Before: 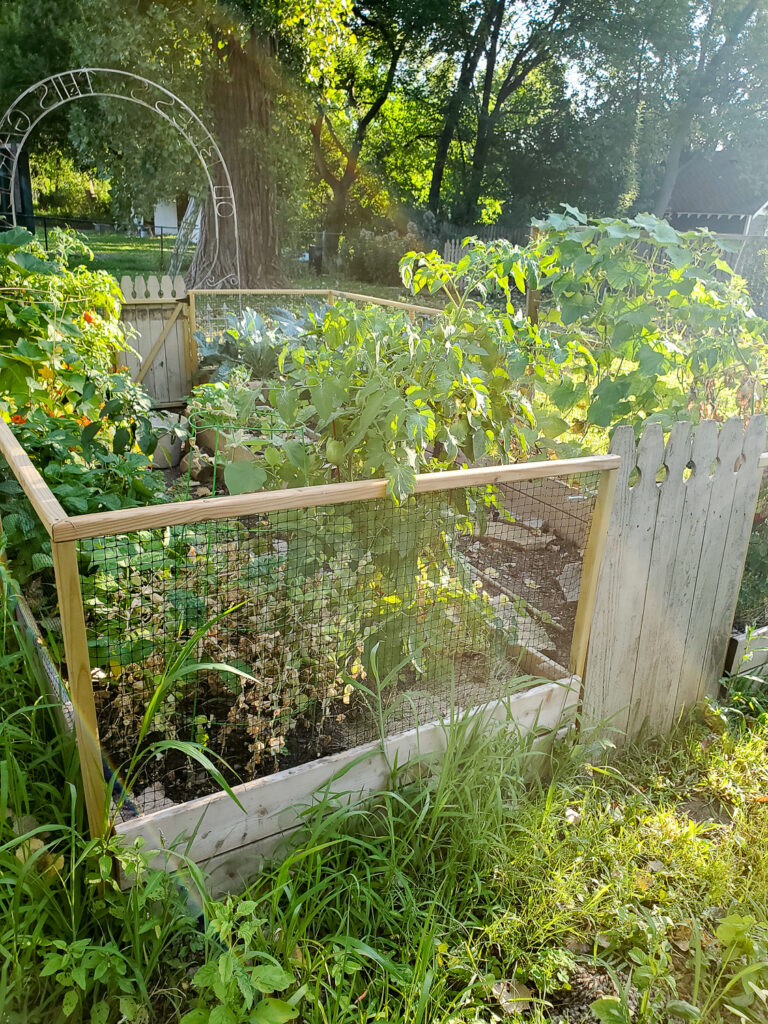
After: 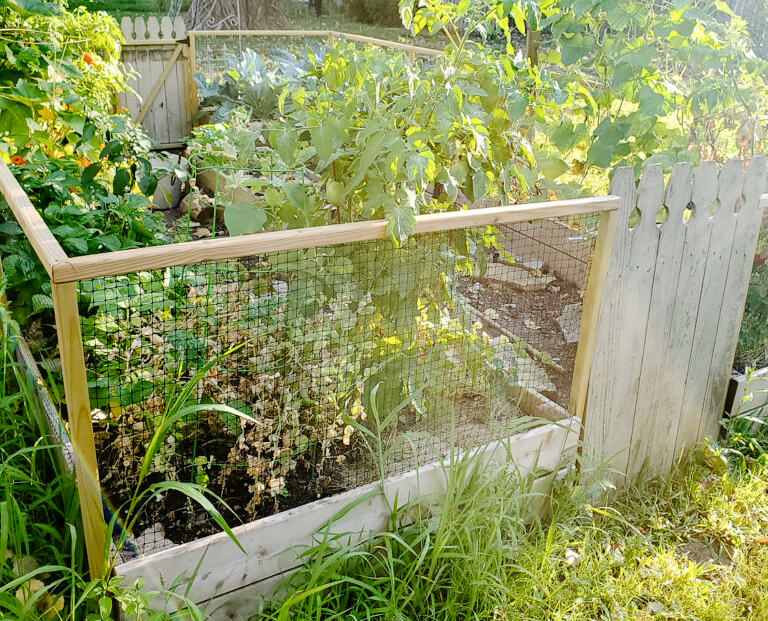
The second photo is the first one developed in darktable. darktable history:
tone curve: curves: ch0 [(0, 0) (0.003, 0.001) (0.011, 0.004) (0.025, 0.013) (0.044, 0.022) (0.069, 0.035) (0.1, 0.053) (0.136, 0.088) (0.177, 0.149) (0.224, 0.213) (0.277, 0.293) (0.335, 0.381) (0.399, 0.463) (0.468, 0.546) (0.543, 0.616) (0.623, 0.693) (0.709, 0.766) (0.801, 0.843) (0.898, 0.921) (1, 1)], preserve colors none
crop and rotate: top 25.357%, bottom 13.942%
